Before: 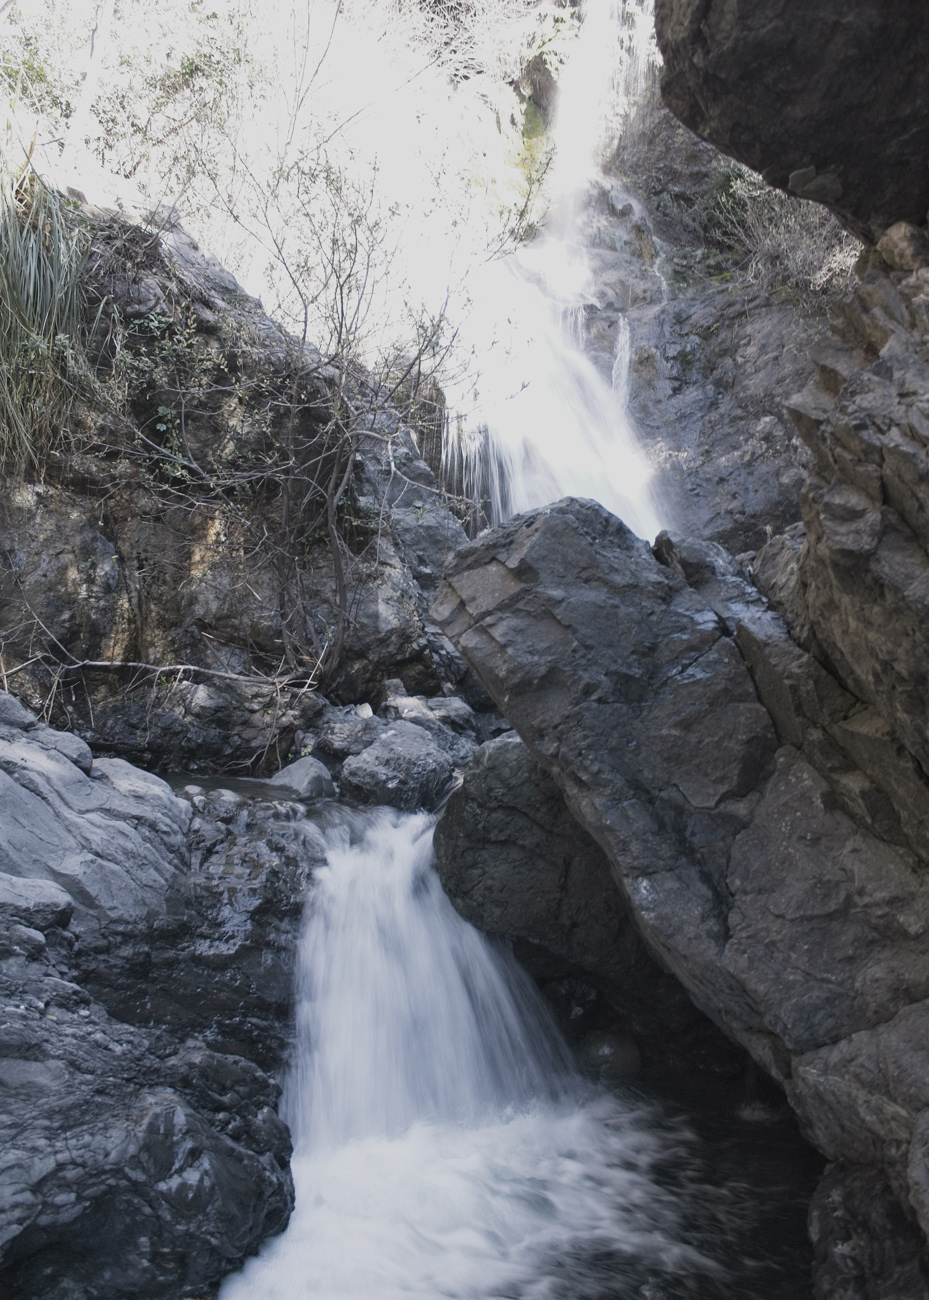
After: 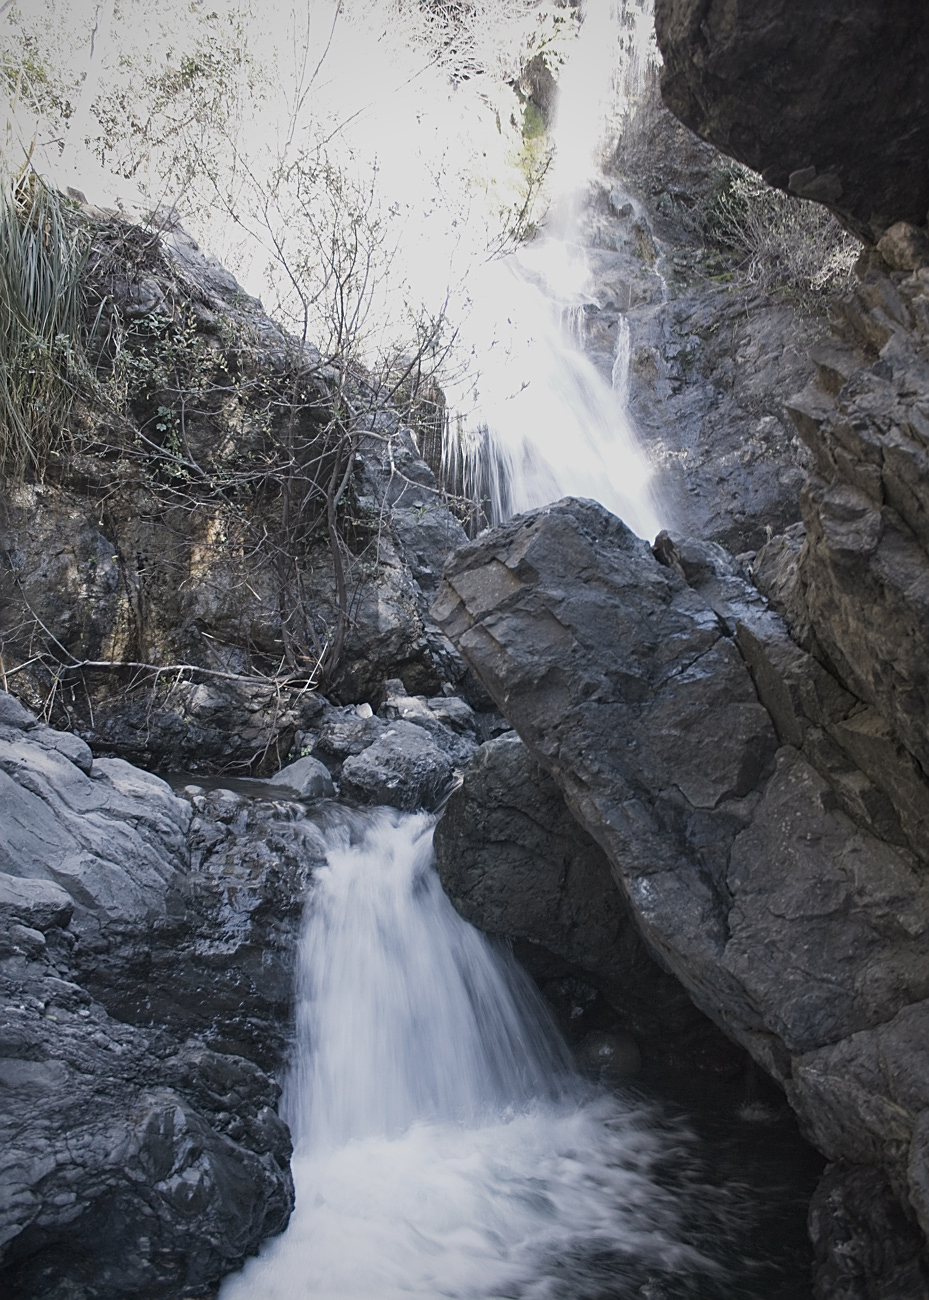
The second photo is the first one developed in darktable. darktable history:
sharpen: on, module defaults
vignetting: fall-off start 80.87%, fall-off radius 61.59%, brightness -0.384, saturation 0.007, center (0, 0.007), automatic ratio true, width/height ratio 1.418
